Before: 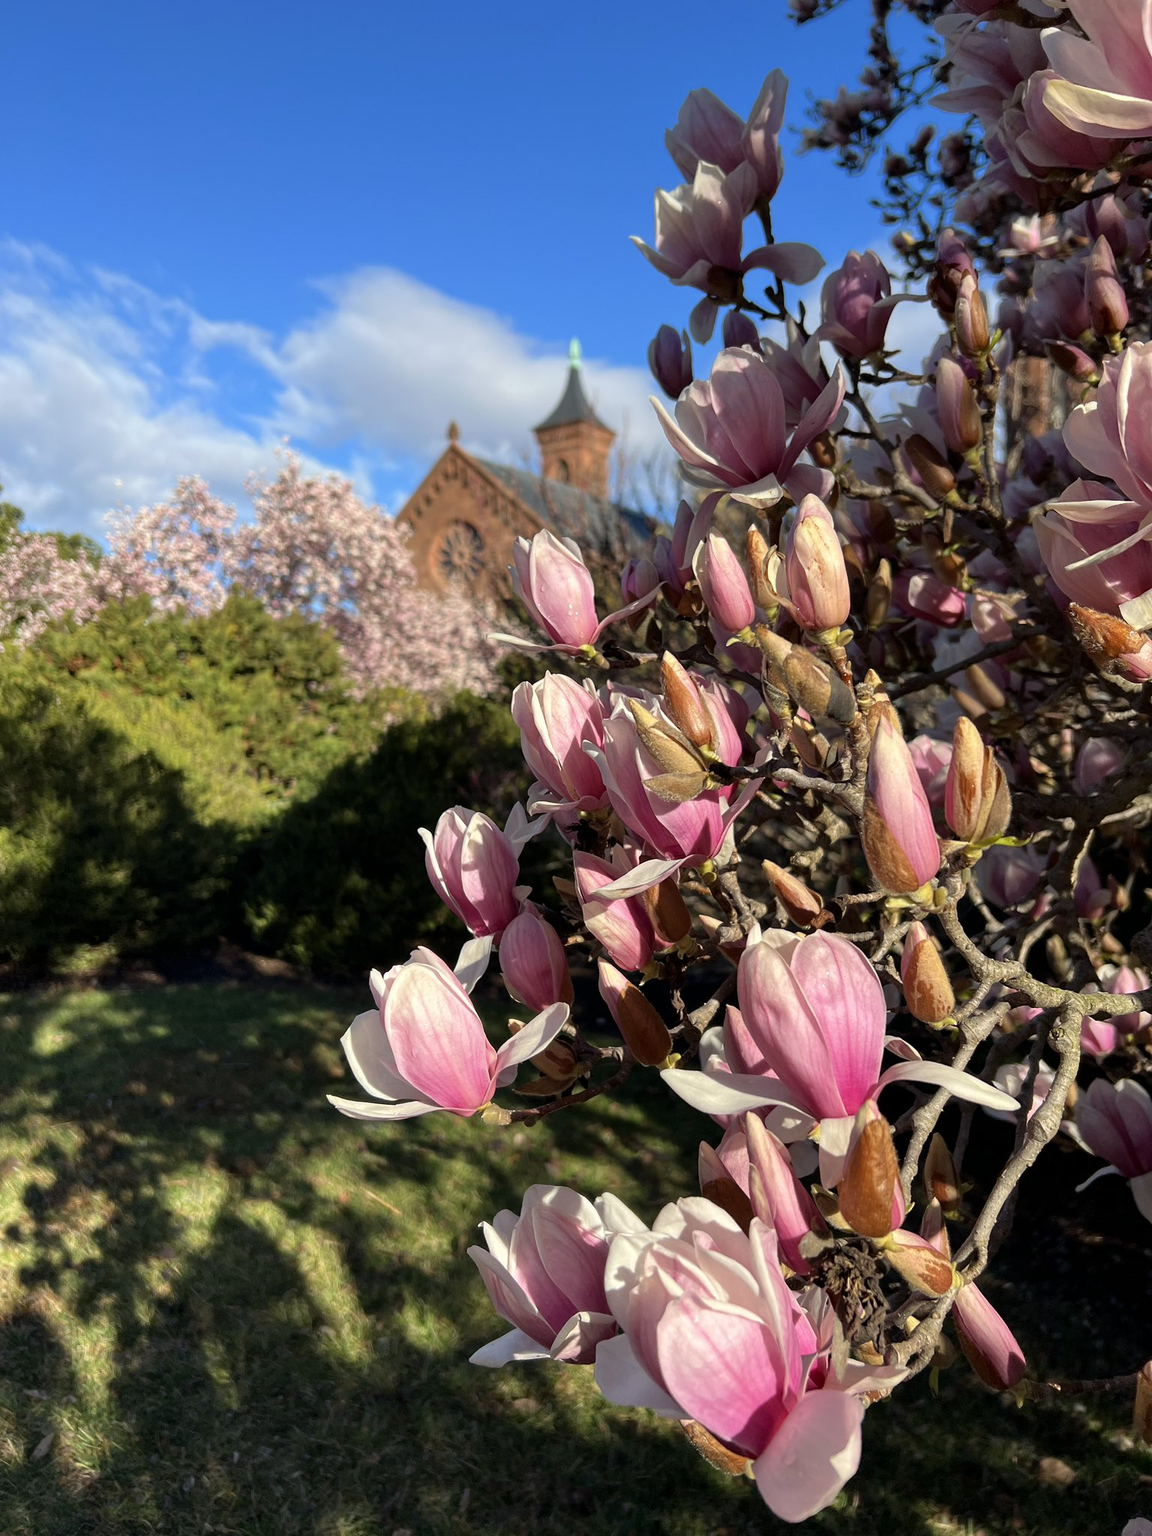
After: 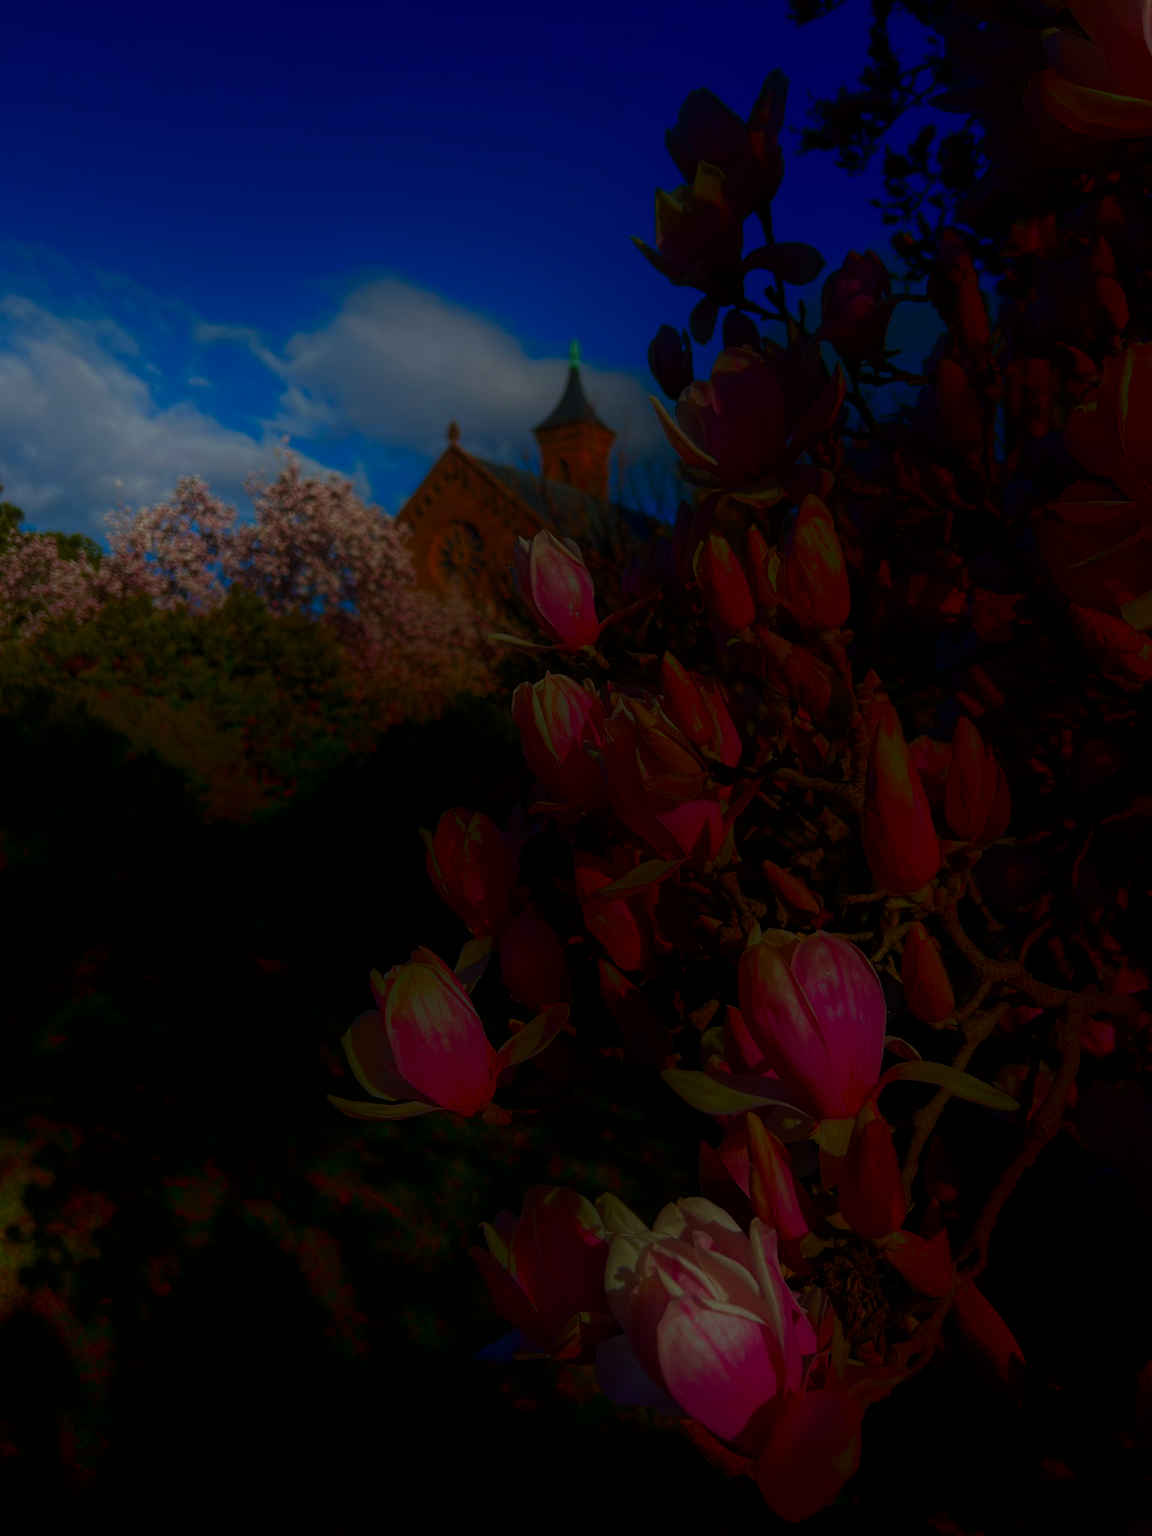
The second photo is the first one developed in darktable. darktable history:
shadows and highlights: shadows -87.41, highlights -36.9, soften with gaussian
exposure: exposure -2.344 EV, compensate highlight preservation false
color zones: curves: ch1 [(0, 0.469) (0.01, 0.469) (0.12, 0.446) (0.248, 0.469) (0.5, 0.5) (0.748, 0.5) (0.99, 0.469) (1, 0.469)]
base curve: curves: ch0 [(0, 0) (0.036, 0.025) (0.121, 0.166) (0.206, 0.329) (0.605, 0.79) (1, 1)], preserve colors none
